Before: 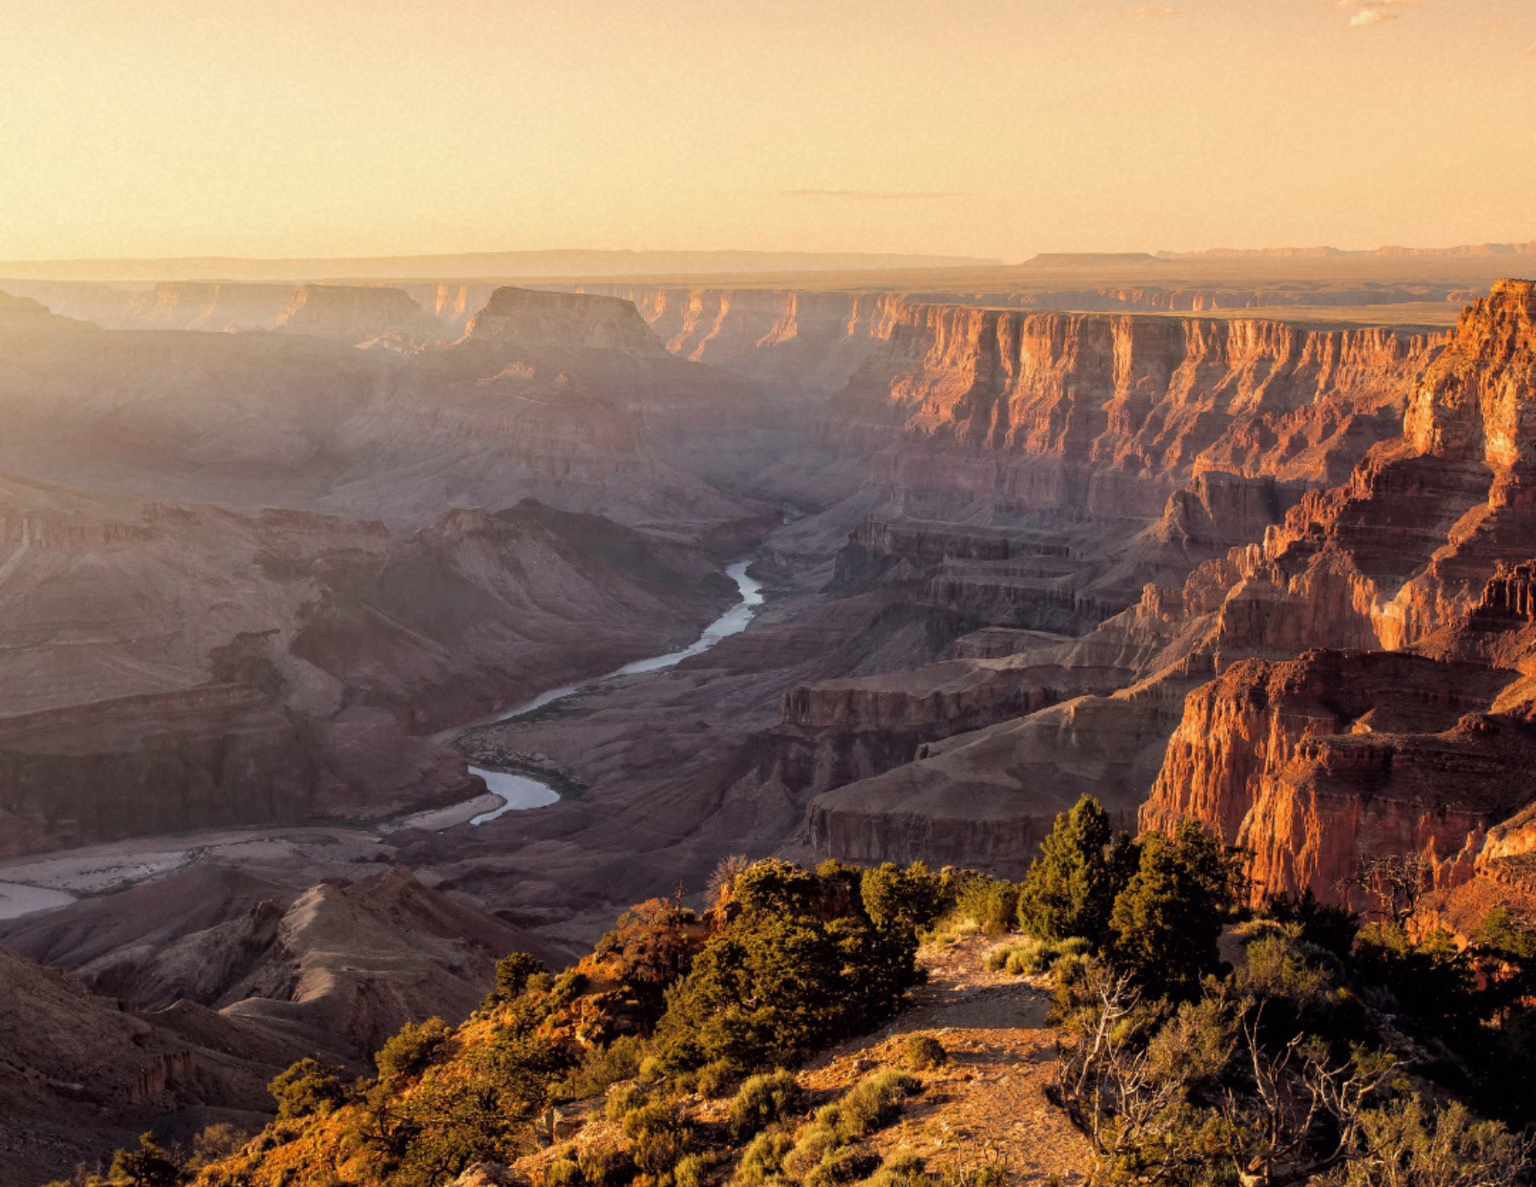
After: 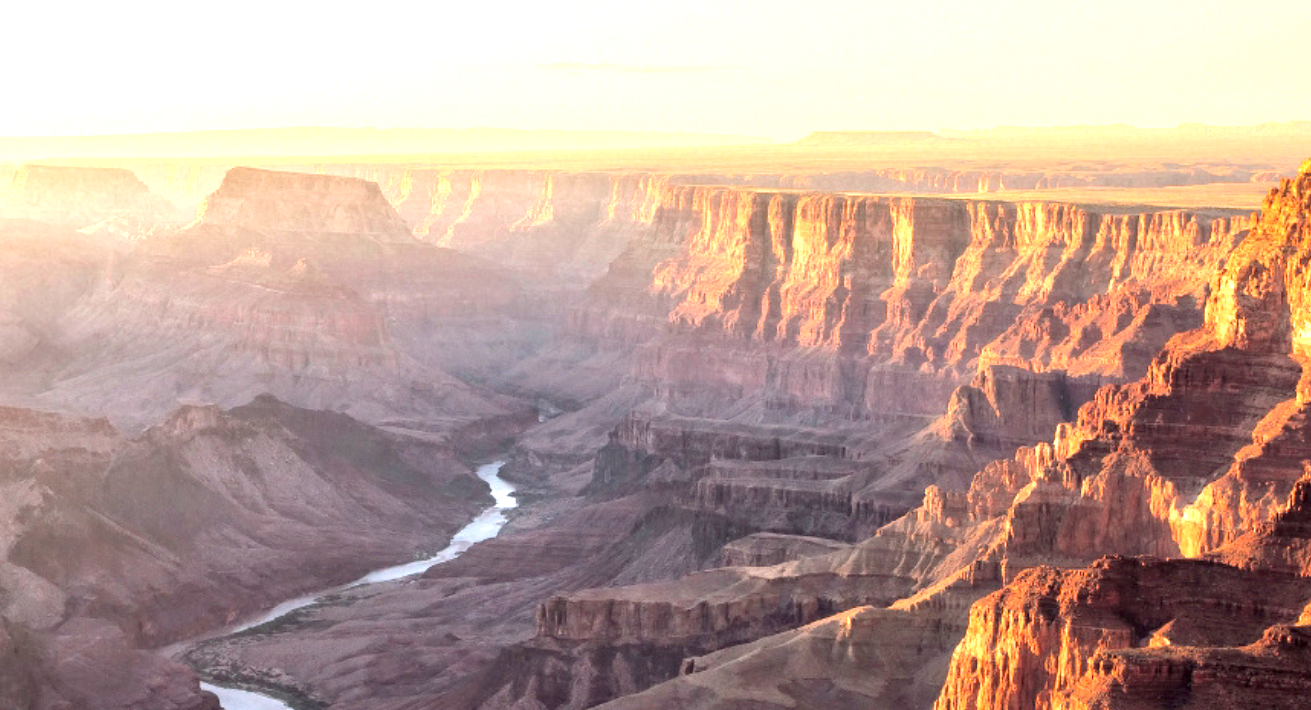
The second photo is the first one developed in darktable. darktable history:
crop: left 18.38%, top 11.092%, right 2.134%, bottom 33.217%
exposure: black level correction 0.001, exposure 1.398 EV, compensate exposure bias true, compensate highlight preservation false
